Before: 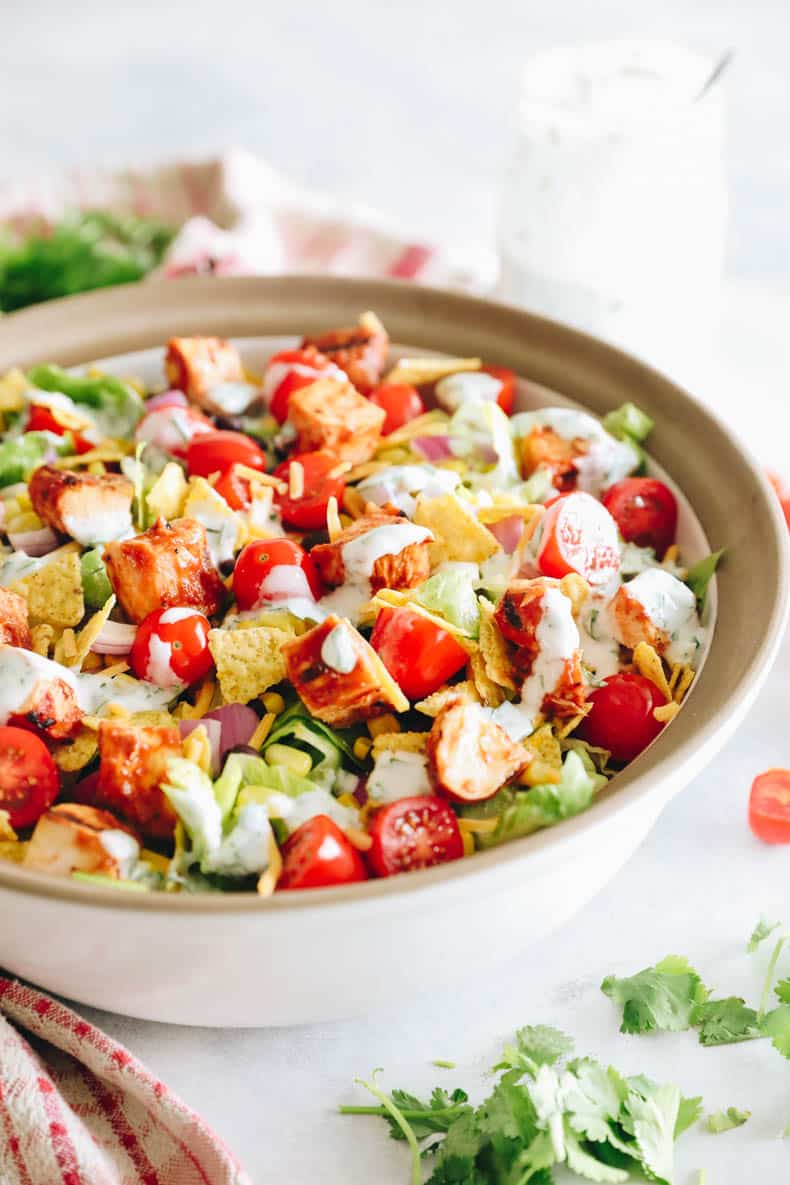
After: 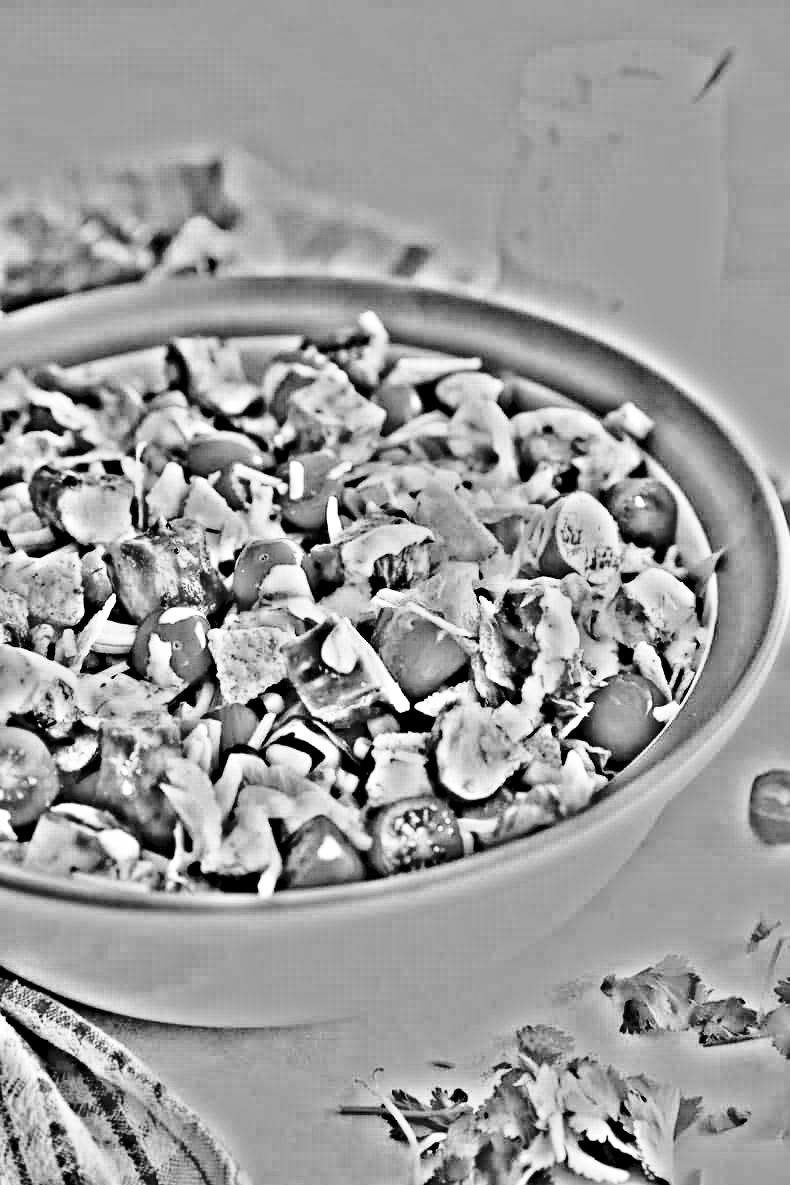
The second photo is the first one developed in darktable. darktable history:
highpass: on, module defaults
base curve: curves: ch0 [(0, 0) (0.028, 0.03) (0.121, 0.232) (0.46, 0.748) (0.859, 0.968) (1, 1)], preserve colors none
